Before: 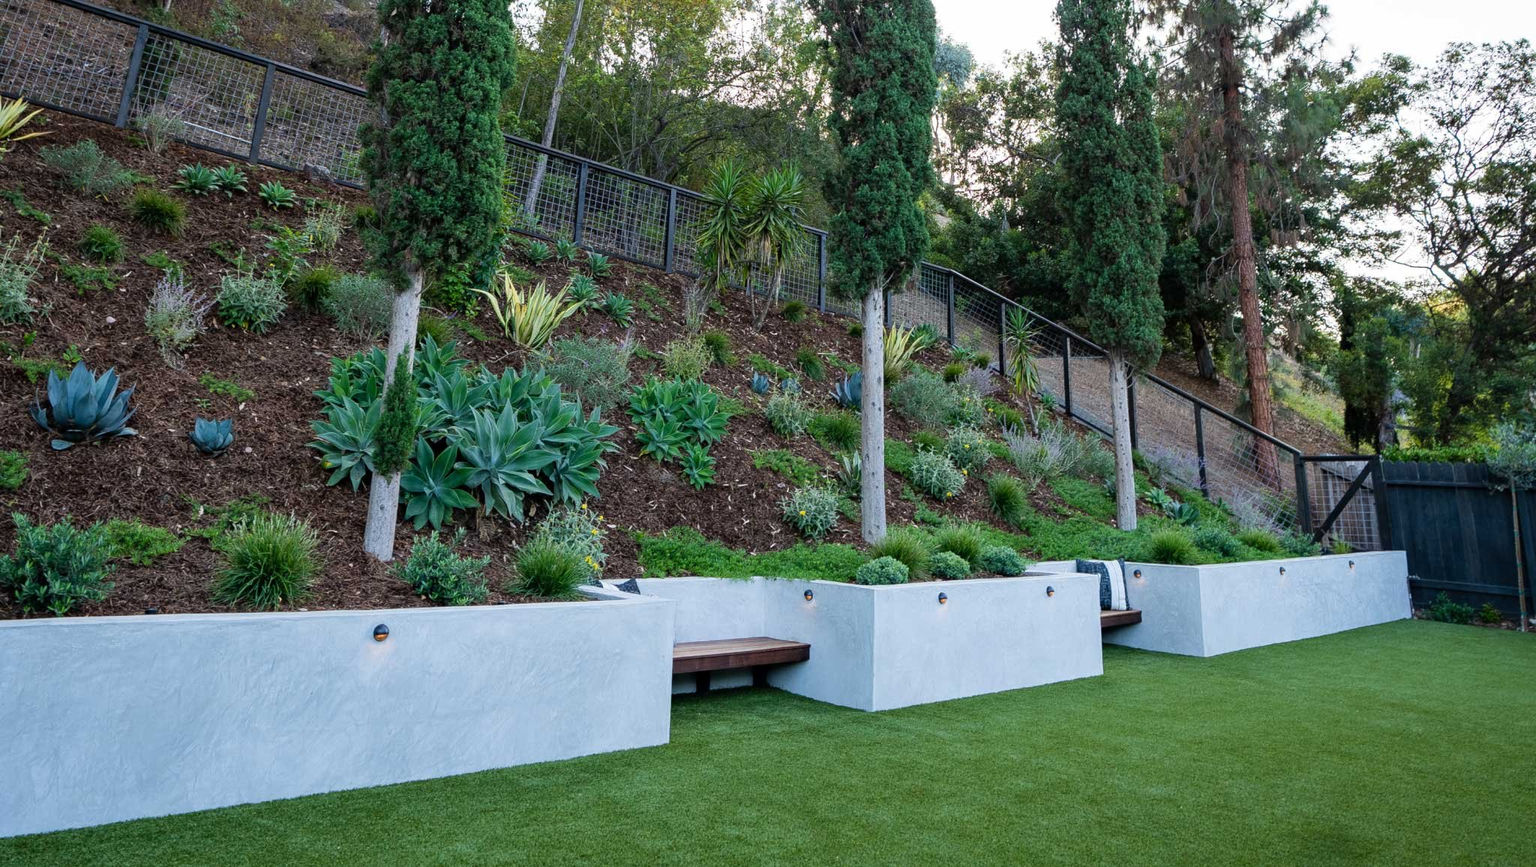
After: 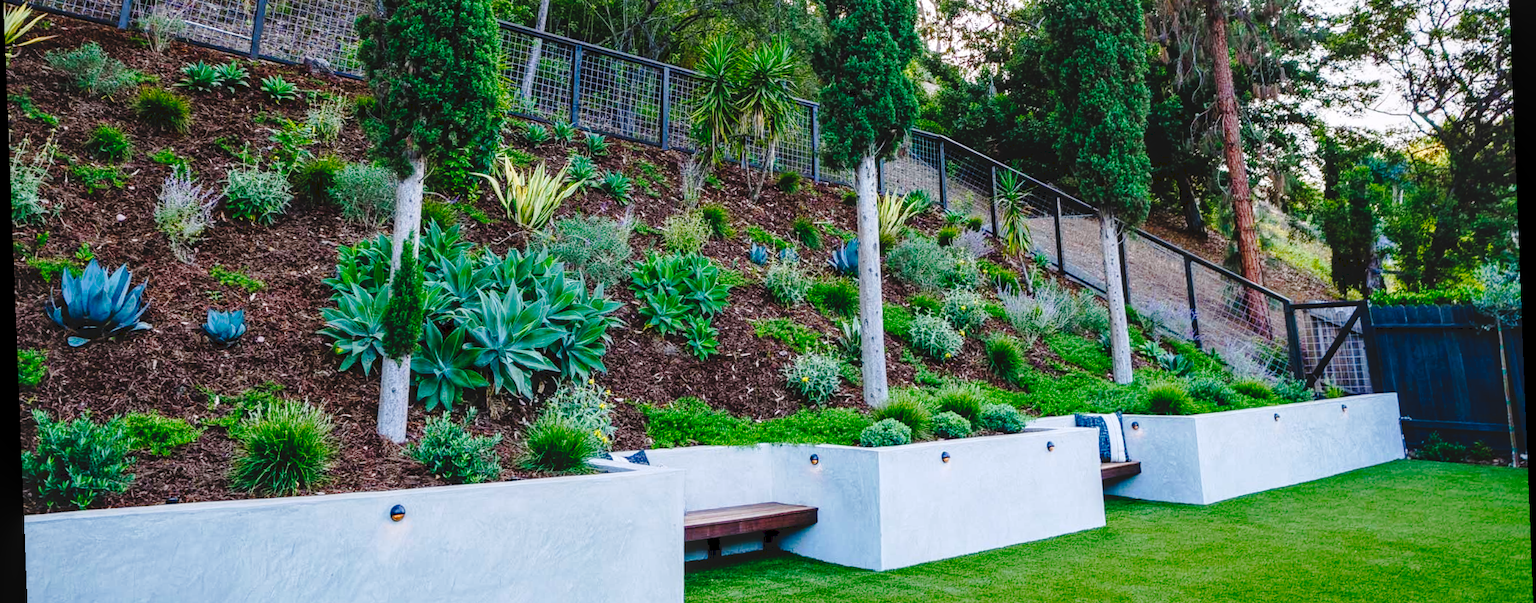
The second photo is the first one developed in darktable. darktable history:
tone curve: curves: ch0 [(0, 0) (0.003, 0.085) (0.011, 0.086) (0.025, 0.086) (0.044, 0.088) (0.069, 0.093) (0.1, 0.102) (0.136, 0.12) (0.177, 0.157) (0.224, 0.203) (0.277, 0.277) (0.335, 0.36) (0.399, 0.463) (0.468, 0.559) (0.543, 0.626) (0.623, 0.703) (0.709, 0.789) (0.801, 0.869) (0.898, 0.927) (1, 1)], preserve colors none
white balance: red 1.009, blue 1.027
crop: top 16.727%, bottom 16.727%
local contrast: on, module defaults
color balance rgb: perceptual saturation grading › global saturation 35%, perceptual saturation grading › highlights -30%, perceptual saturation grading › shadows 35%, perceptual brilliance grading › global brilliance 3%, perceptual brilliance grading › highlights -3%, perceptual brilliance grading › shadows 3%
rotate and perspective: rotation -2.29°, automatic cropping off
